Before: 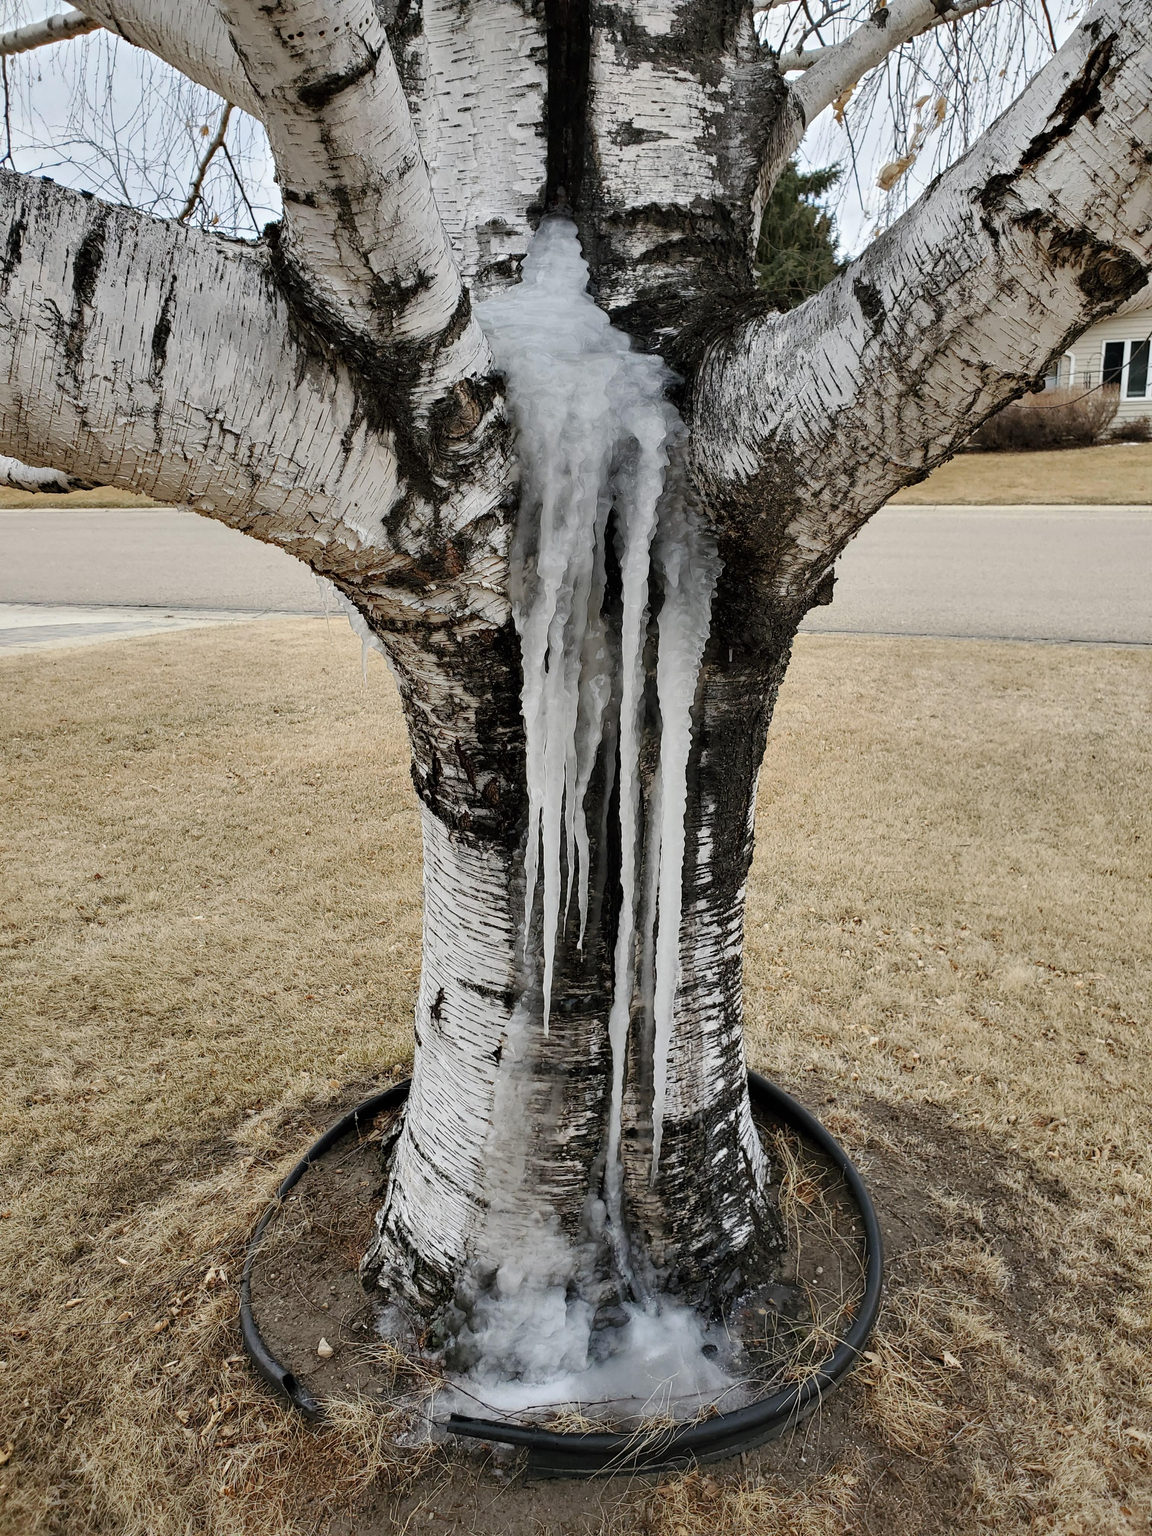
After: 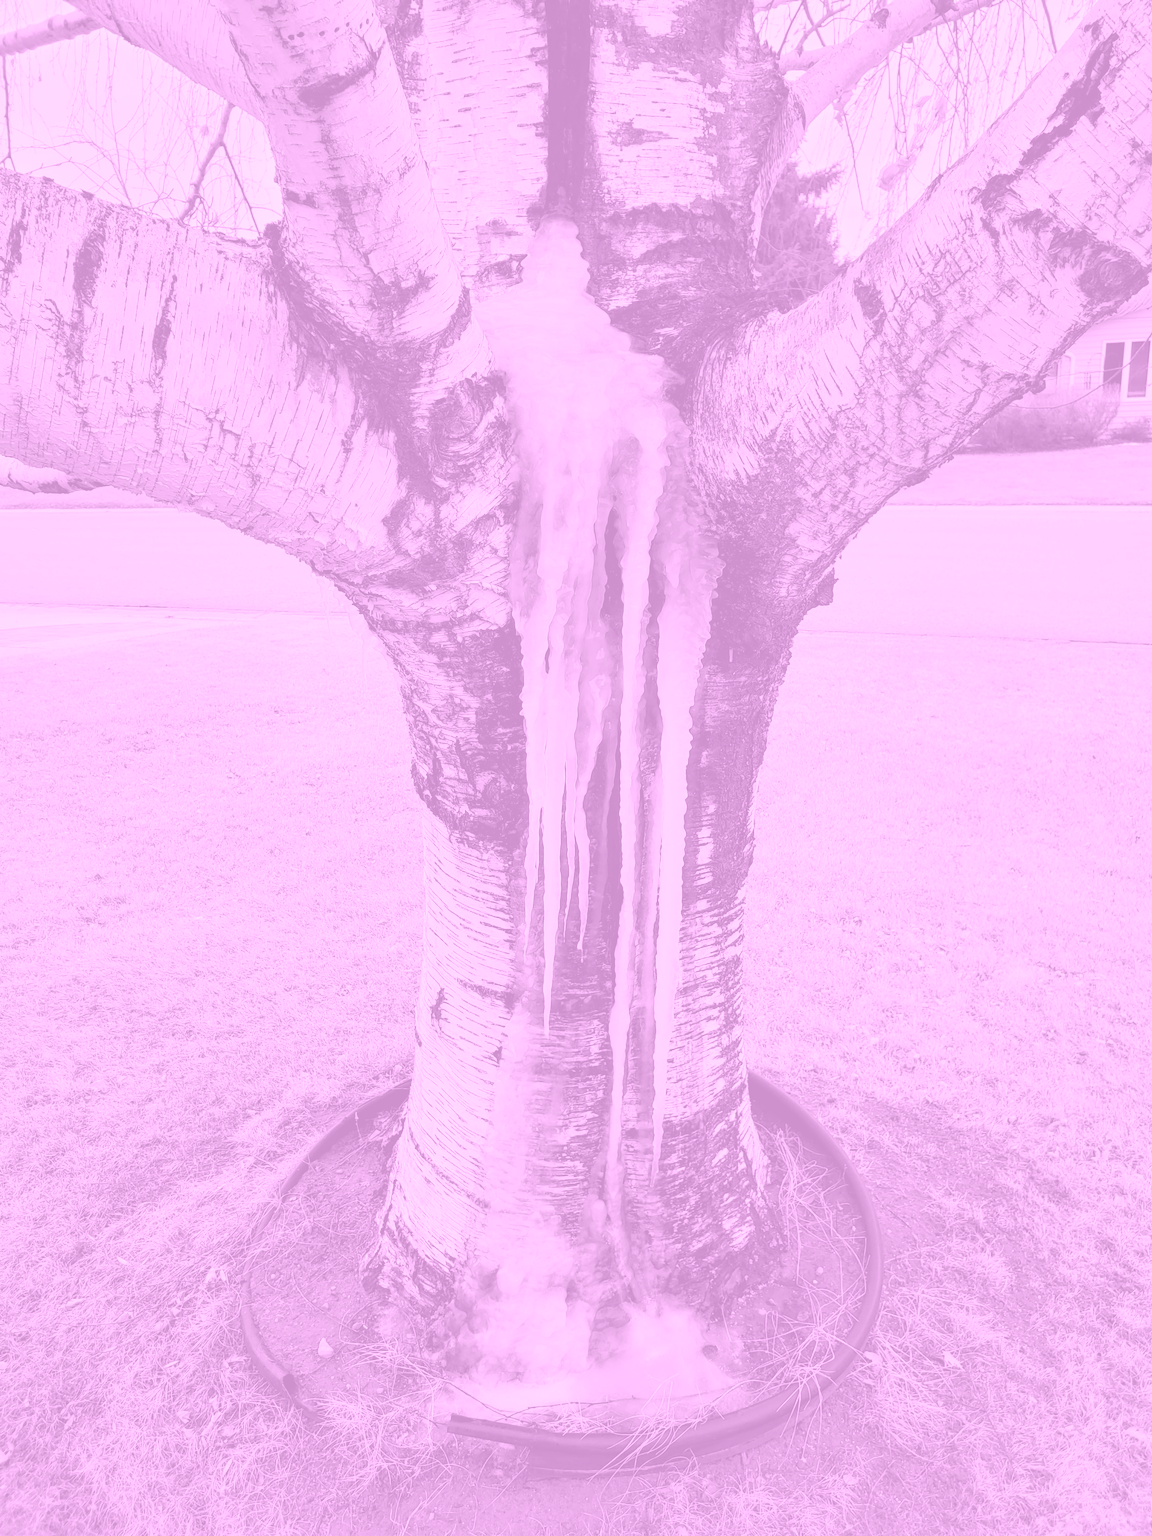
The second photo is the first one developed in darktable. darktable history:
colorize: hue 331.2°, saturation 69%, source mix 30.28%, lightness 69.02%, version 1
white balance: red 0.986, blue 1.01
